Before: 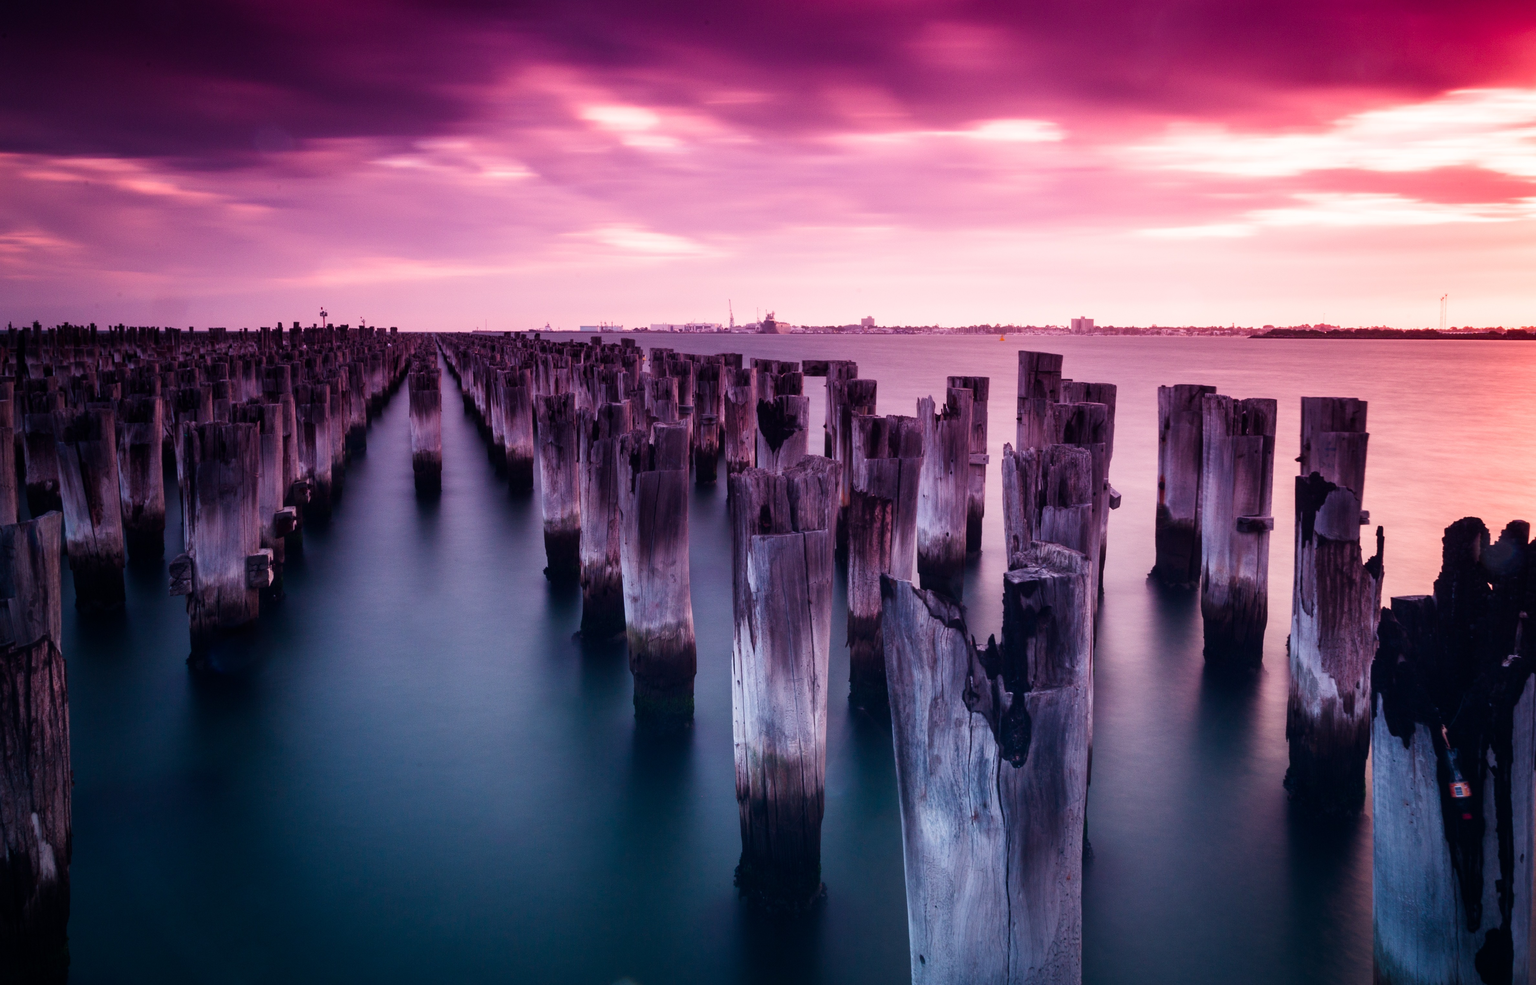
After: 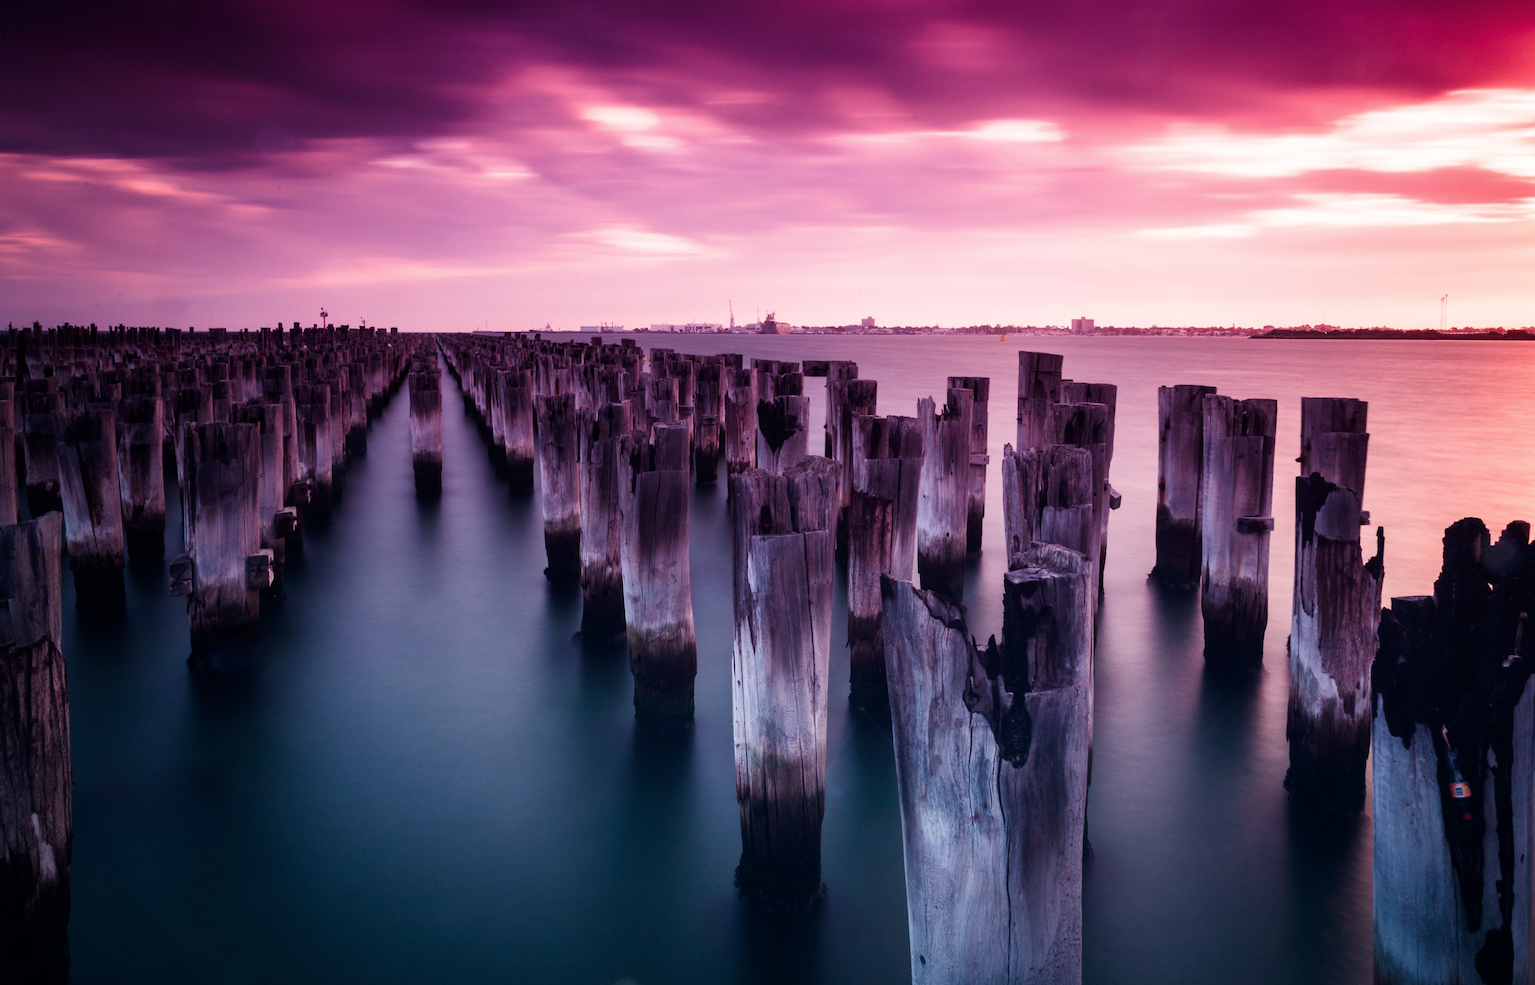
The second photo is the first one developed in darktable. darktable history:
base curve: preserve colors none
levels: levels [0, 0.51, 1]
